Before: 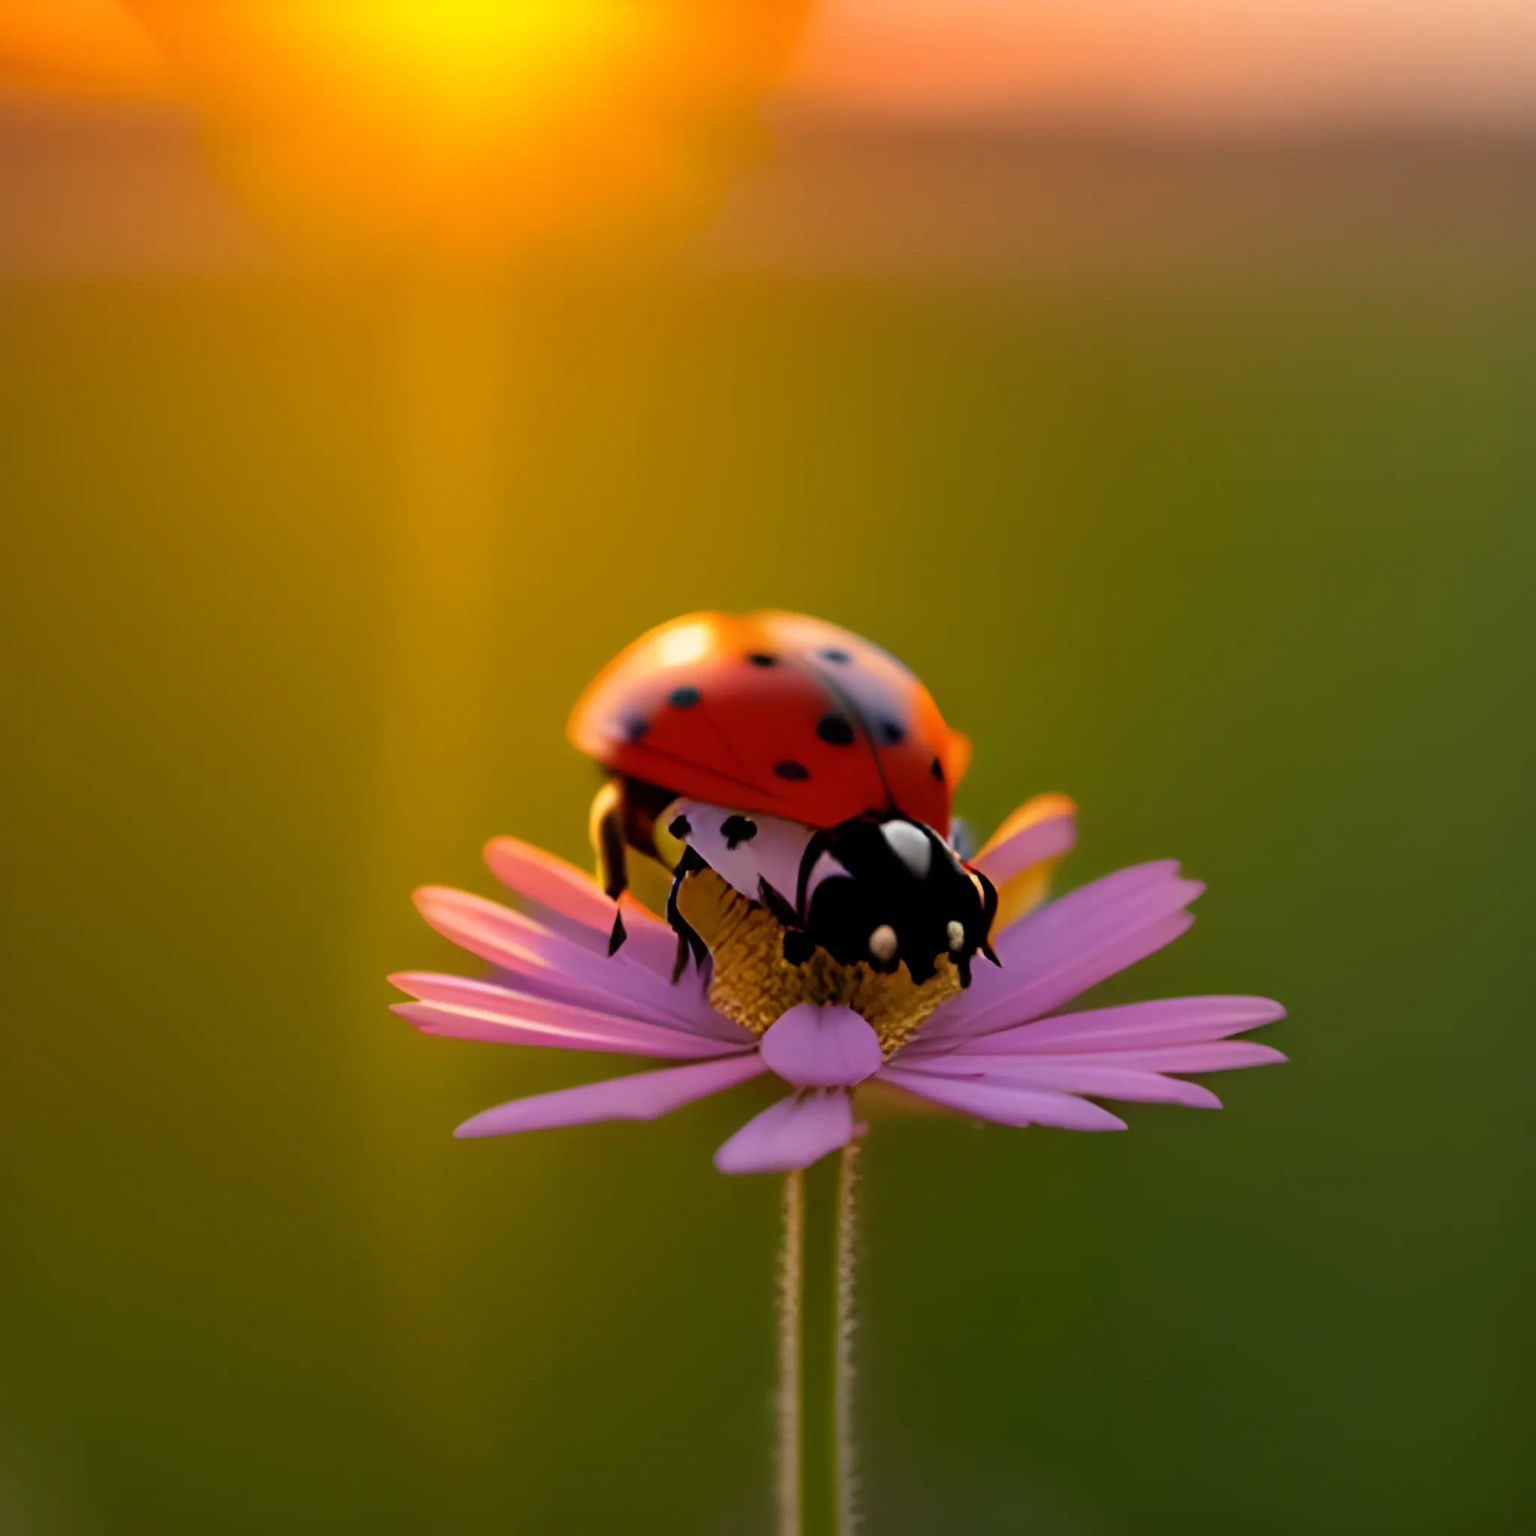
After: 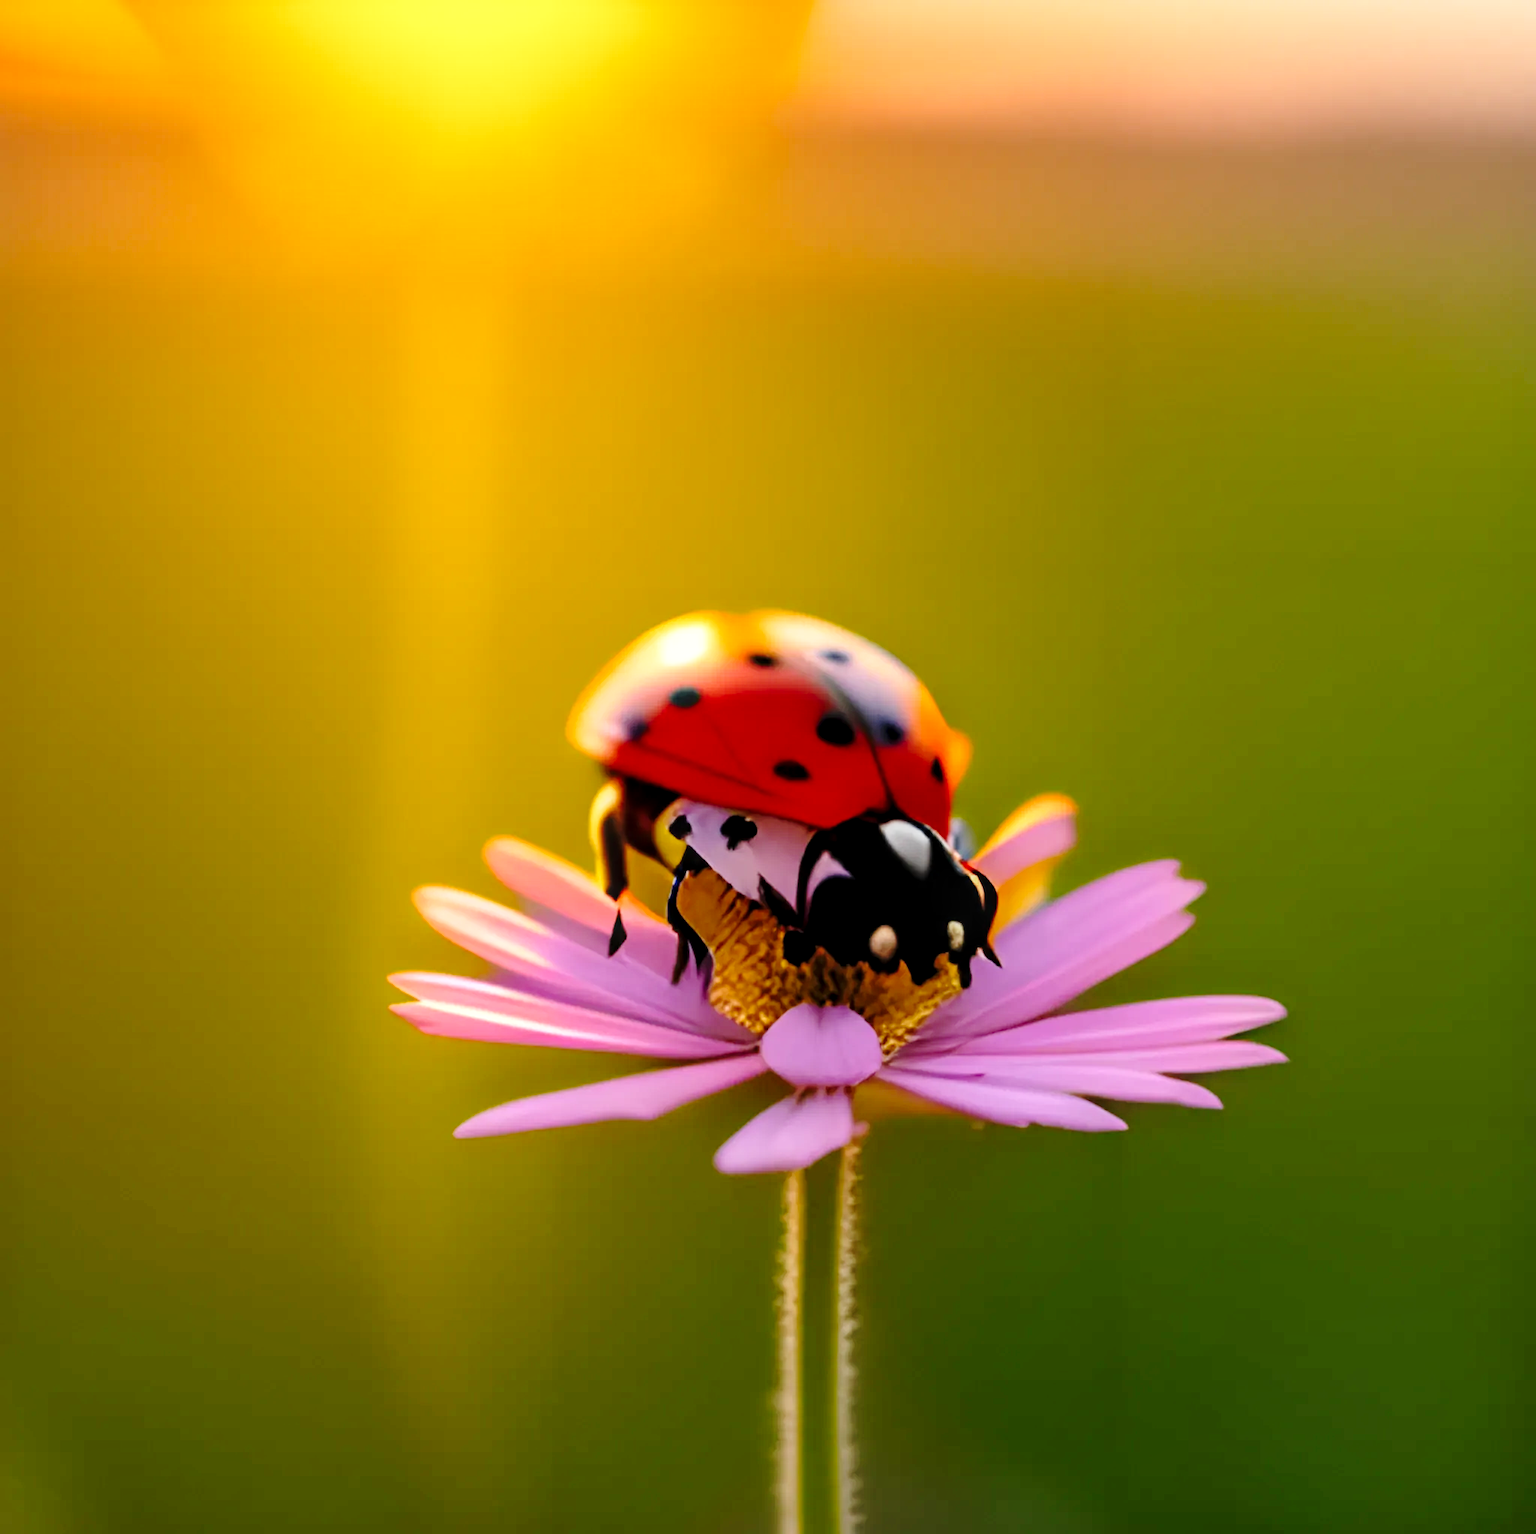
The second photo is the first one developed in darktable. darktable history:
base curve: curves: ch0 [(0, 0) (0.028, 0.03) (0.121, 0.232) (0.46, 0.748) (0.859, 0.968) (1, 1)], preserve colors none
local contrast: on, module defaults
crop: bottom 0.072%
